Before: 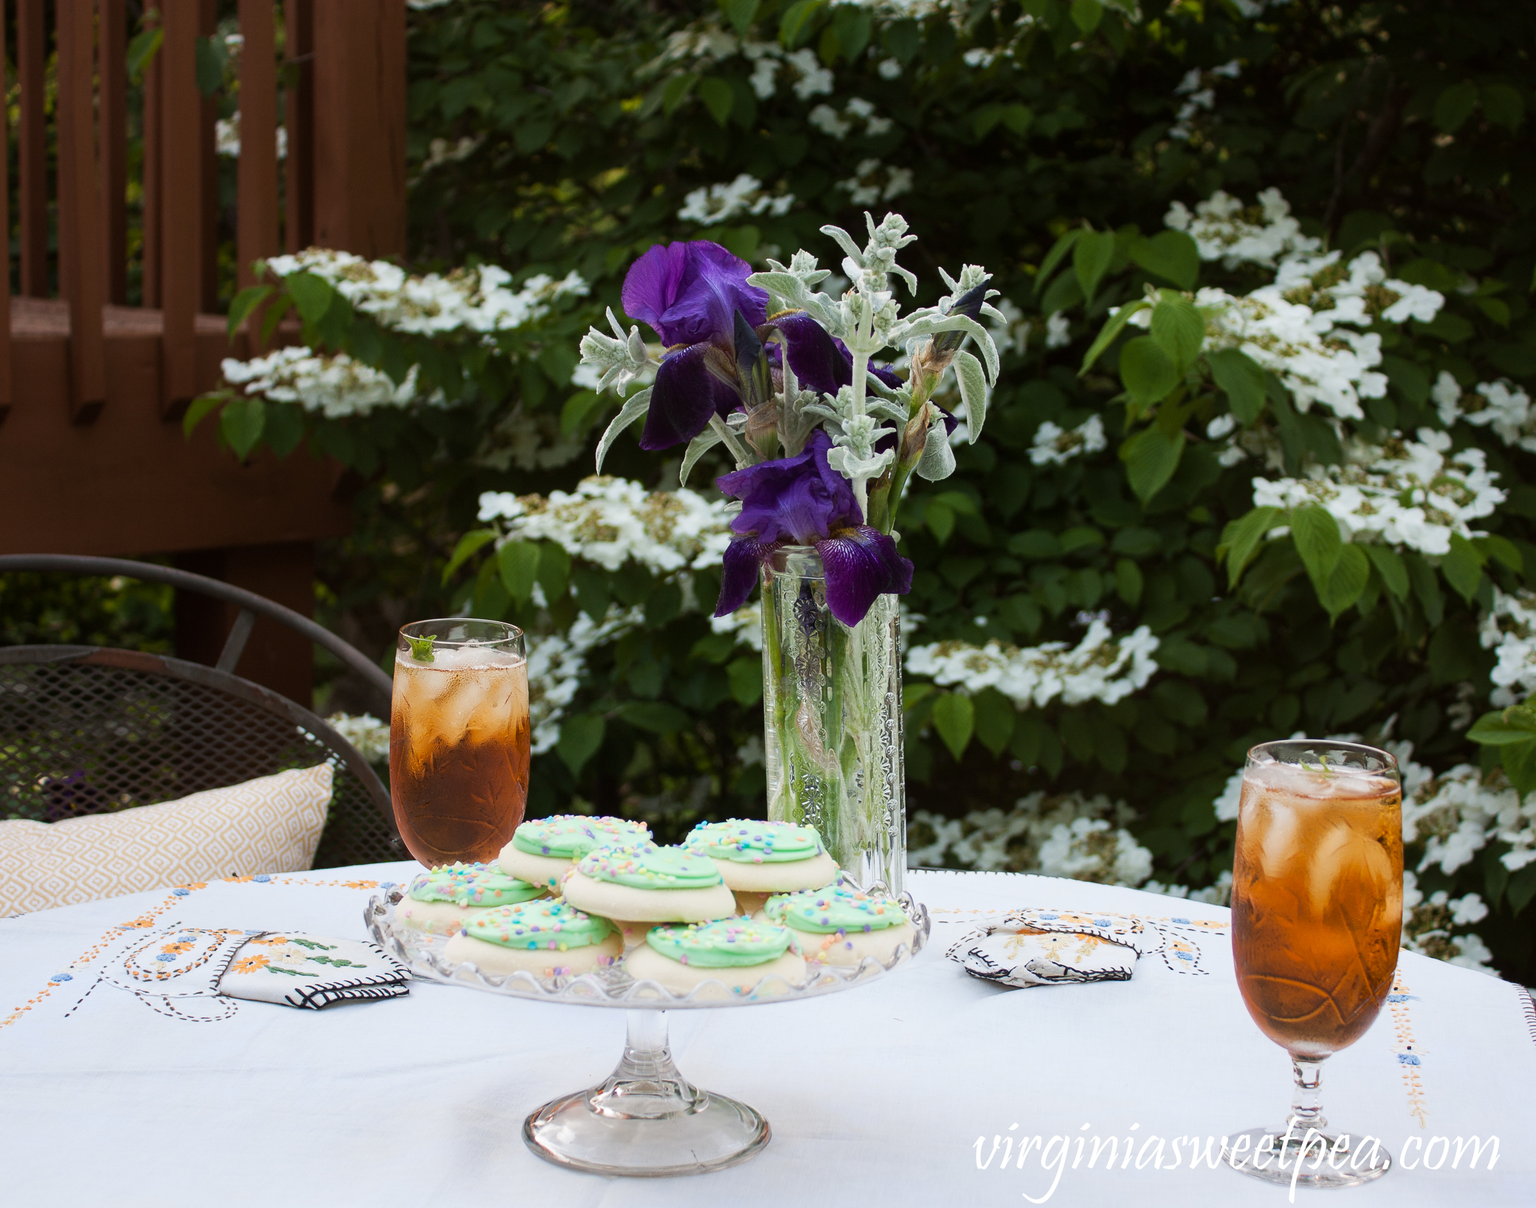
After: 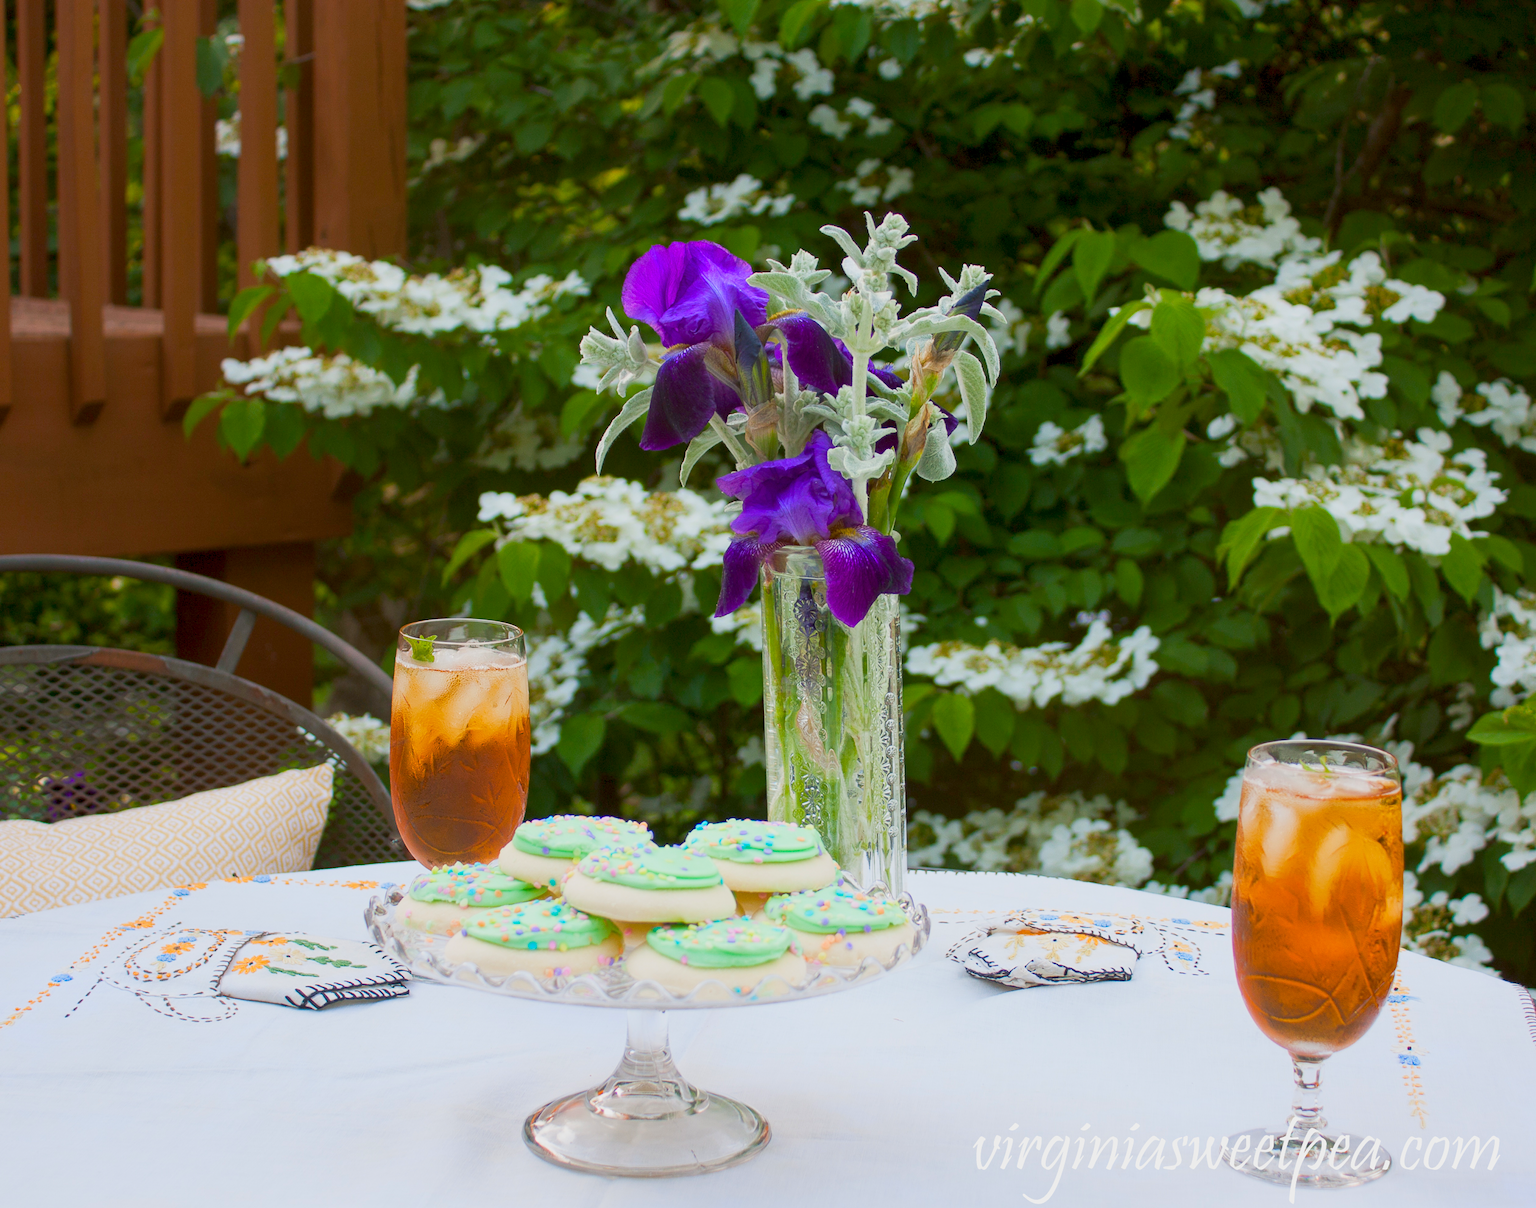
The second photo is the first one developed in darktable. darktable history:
exposure: black level correction 0, exposure 0.696 EV, compensate exposure bias true, compensate highlight preservation false
color balance rgb: shadows lift › chroma 2.013%, shadows lift › hue 216.54°, global offset › luminance -0.299%, global offset › hue 261.13°, linear chroma grading › shadows 9.664%, linear chroma grading › highlights 9.509%, linear chroma grading › global chroma 14.639%, linear chroma grading › mid-tones 14.593%, perceptual saturation grading › global saturation -0.557%, contrast -29.37%
